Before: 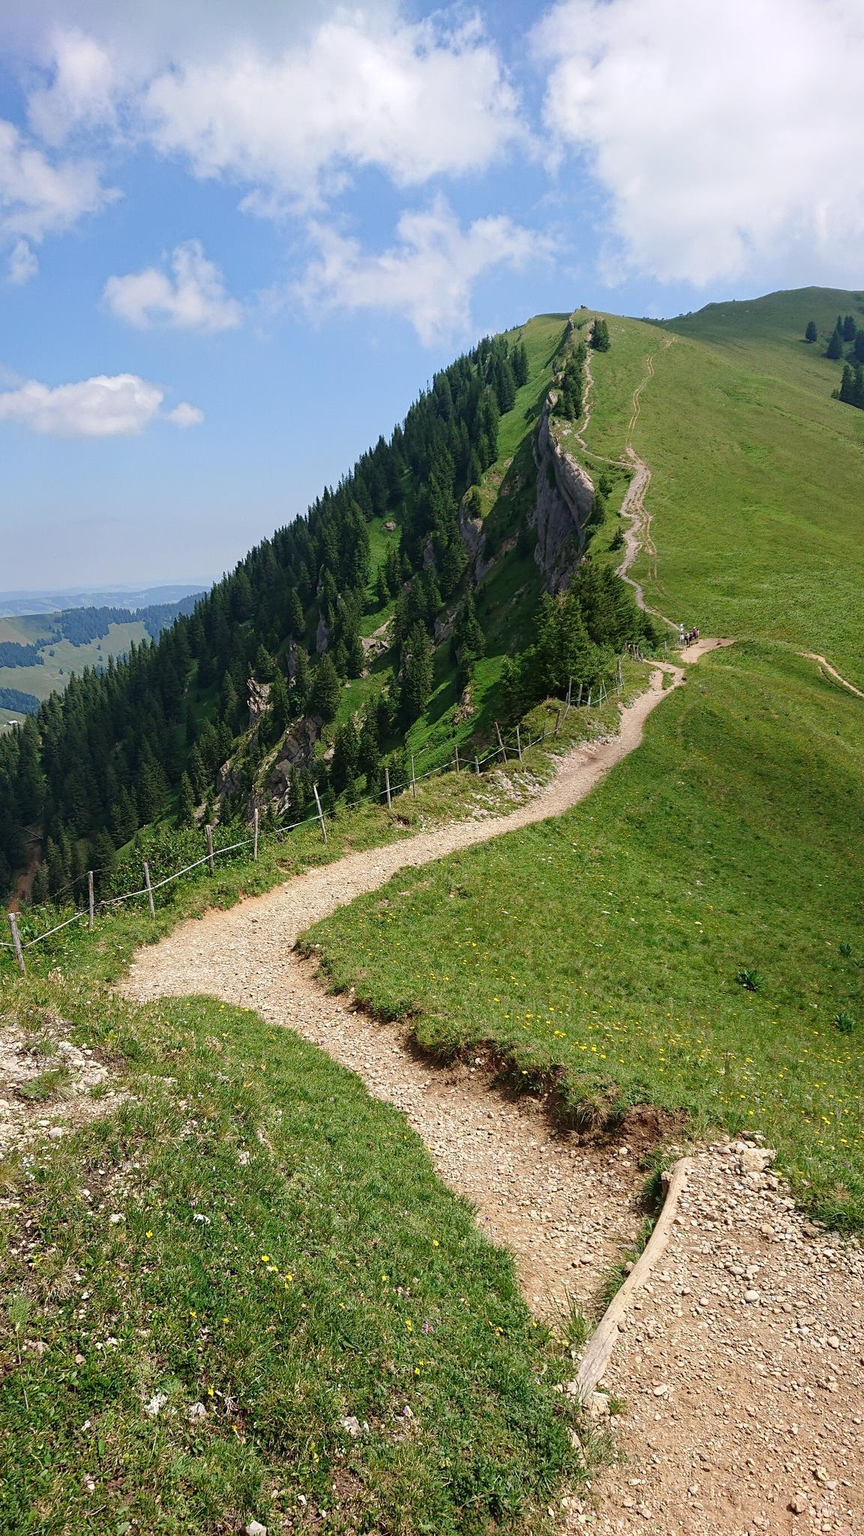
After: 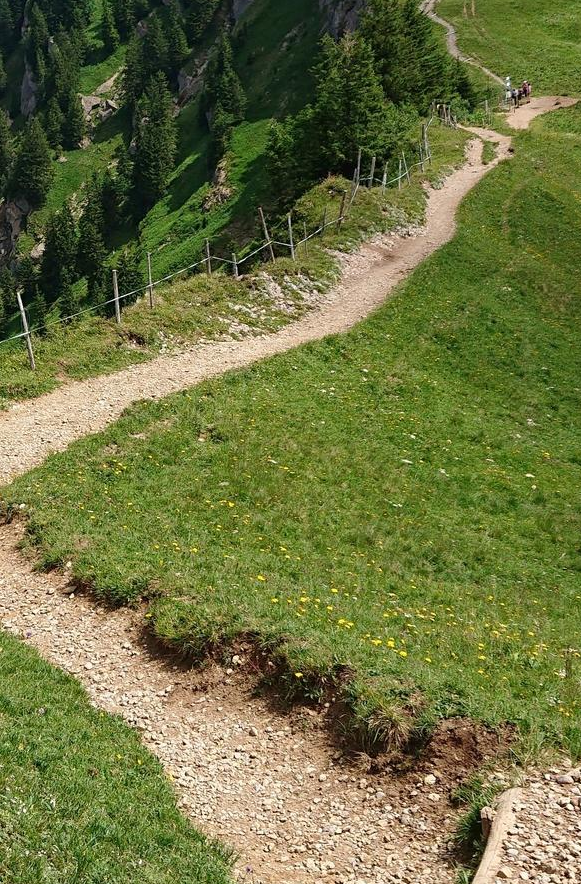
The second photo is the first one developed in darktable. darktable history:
crop: left 34.874%, top 36.883%, right 14.644%, bottom 19.951%
